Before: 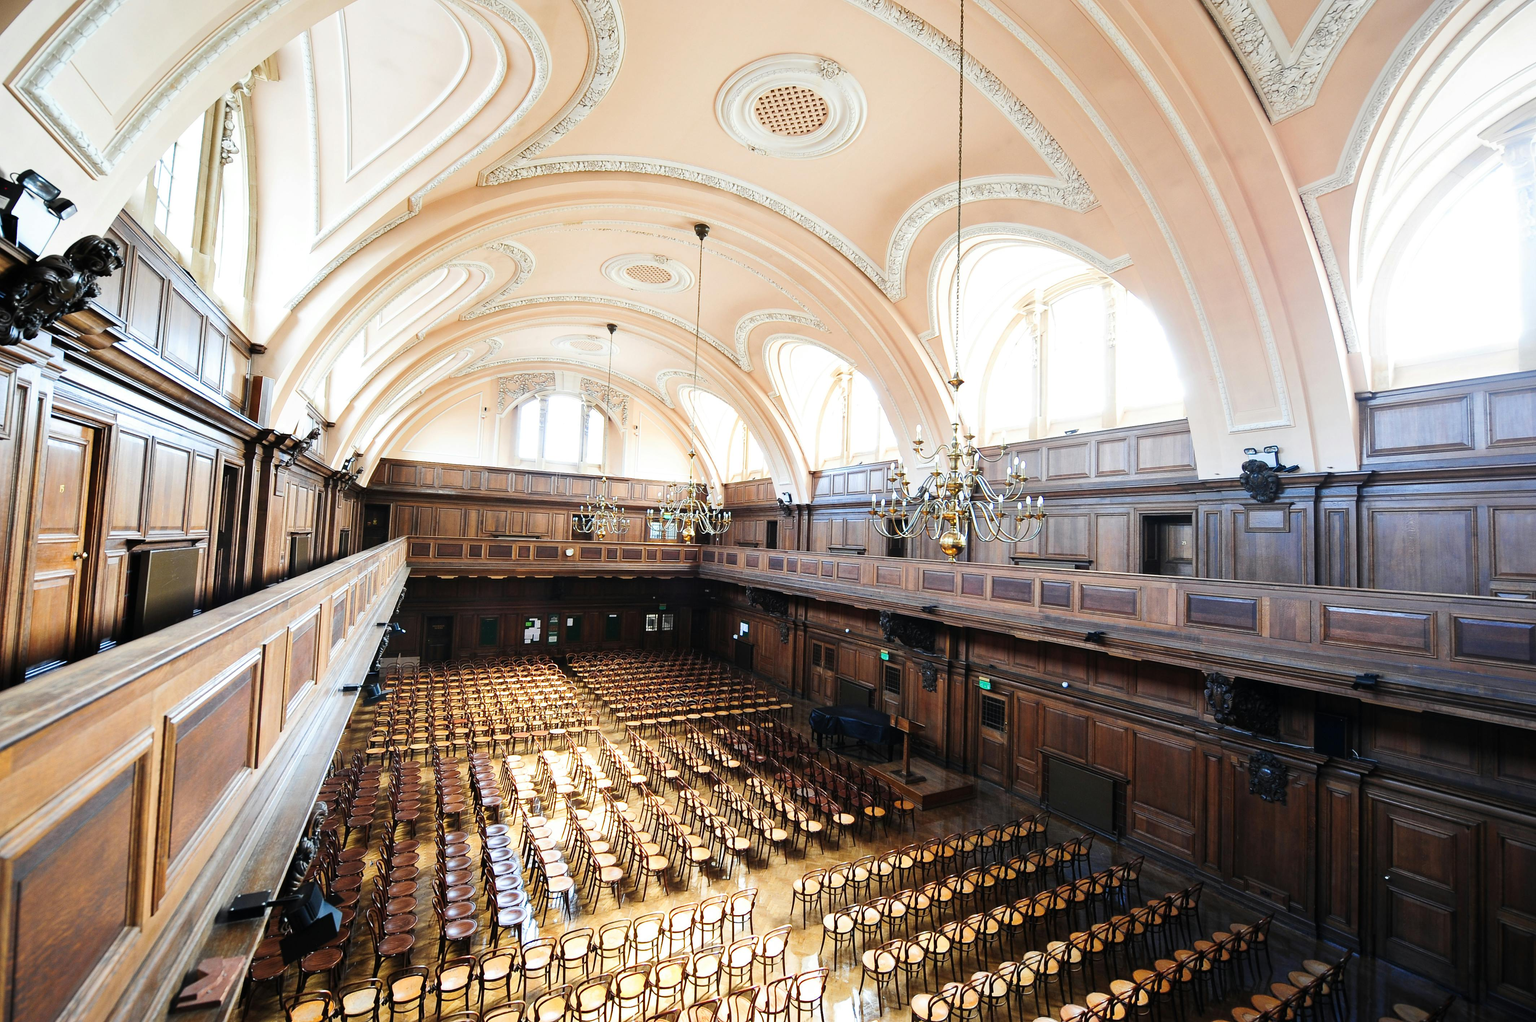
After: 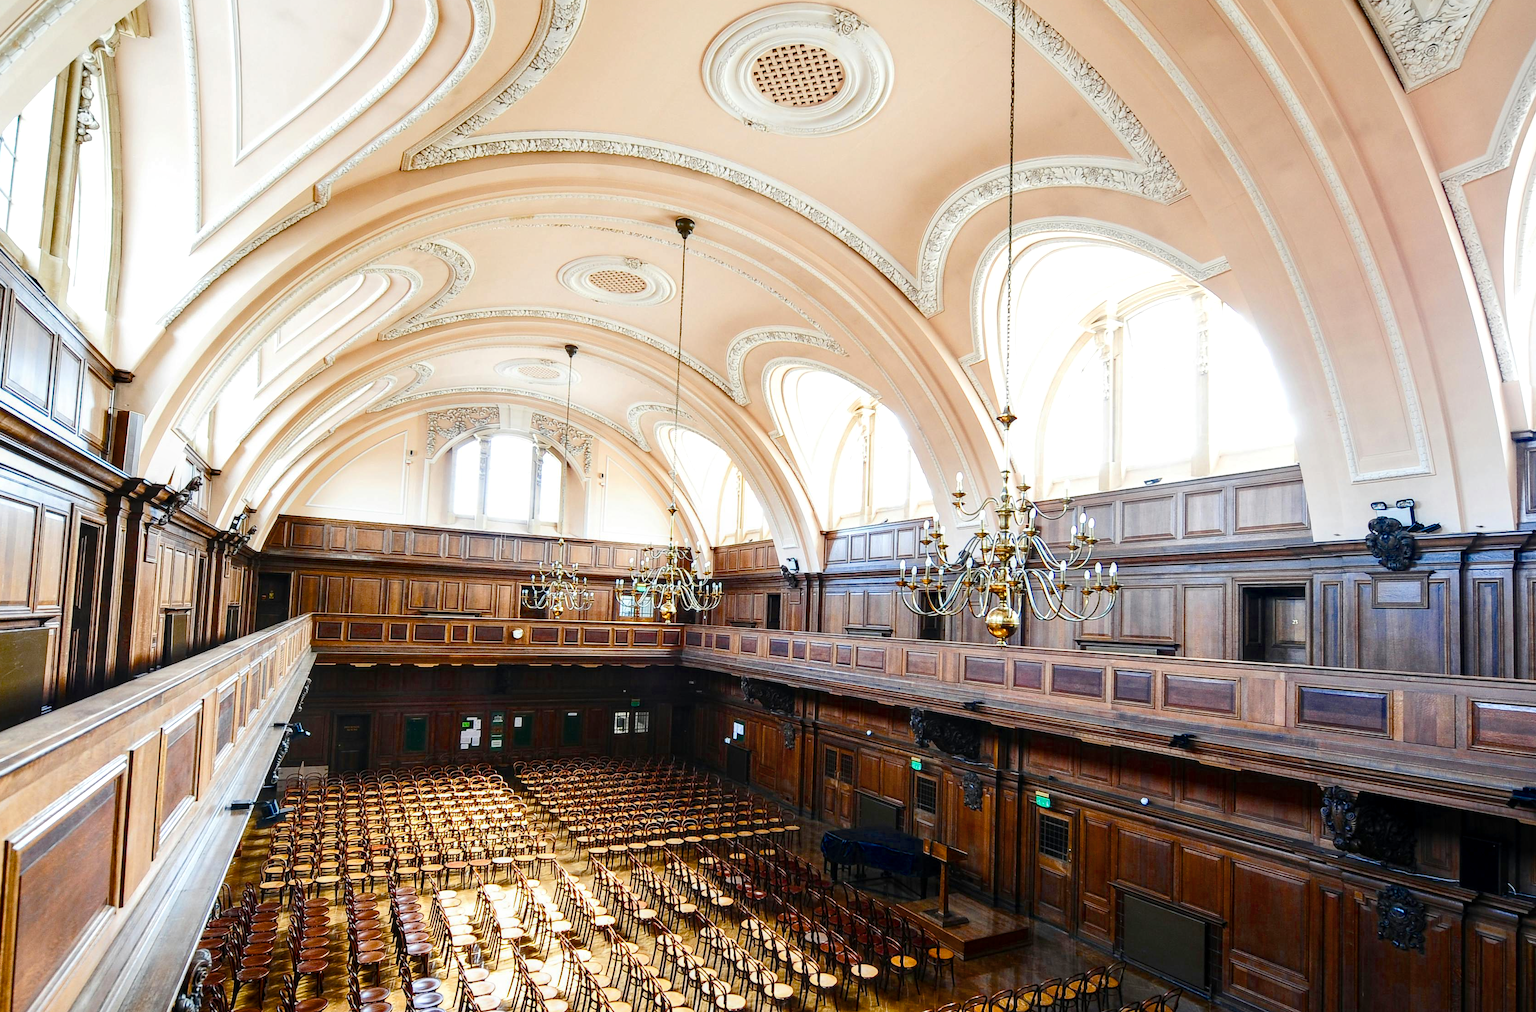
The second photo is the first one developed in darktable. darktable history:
crop and rotate: left 10.478%, top 5.085%, right 10.458%, bottom 16.592%
local contrast: detail 130%
color balance rgb: linear chroma grading › global chroma 6.888%, perceptual saturation grading › global saturation 20%, perceptual saturation grading › highlights -25.721%, perceptual saturation grading › shadows 26.035%, global vibrance 10.205%, saturation formula JzAzBz (2021)
